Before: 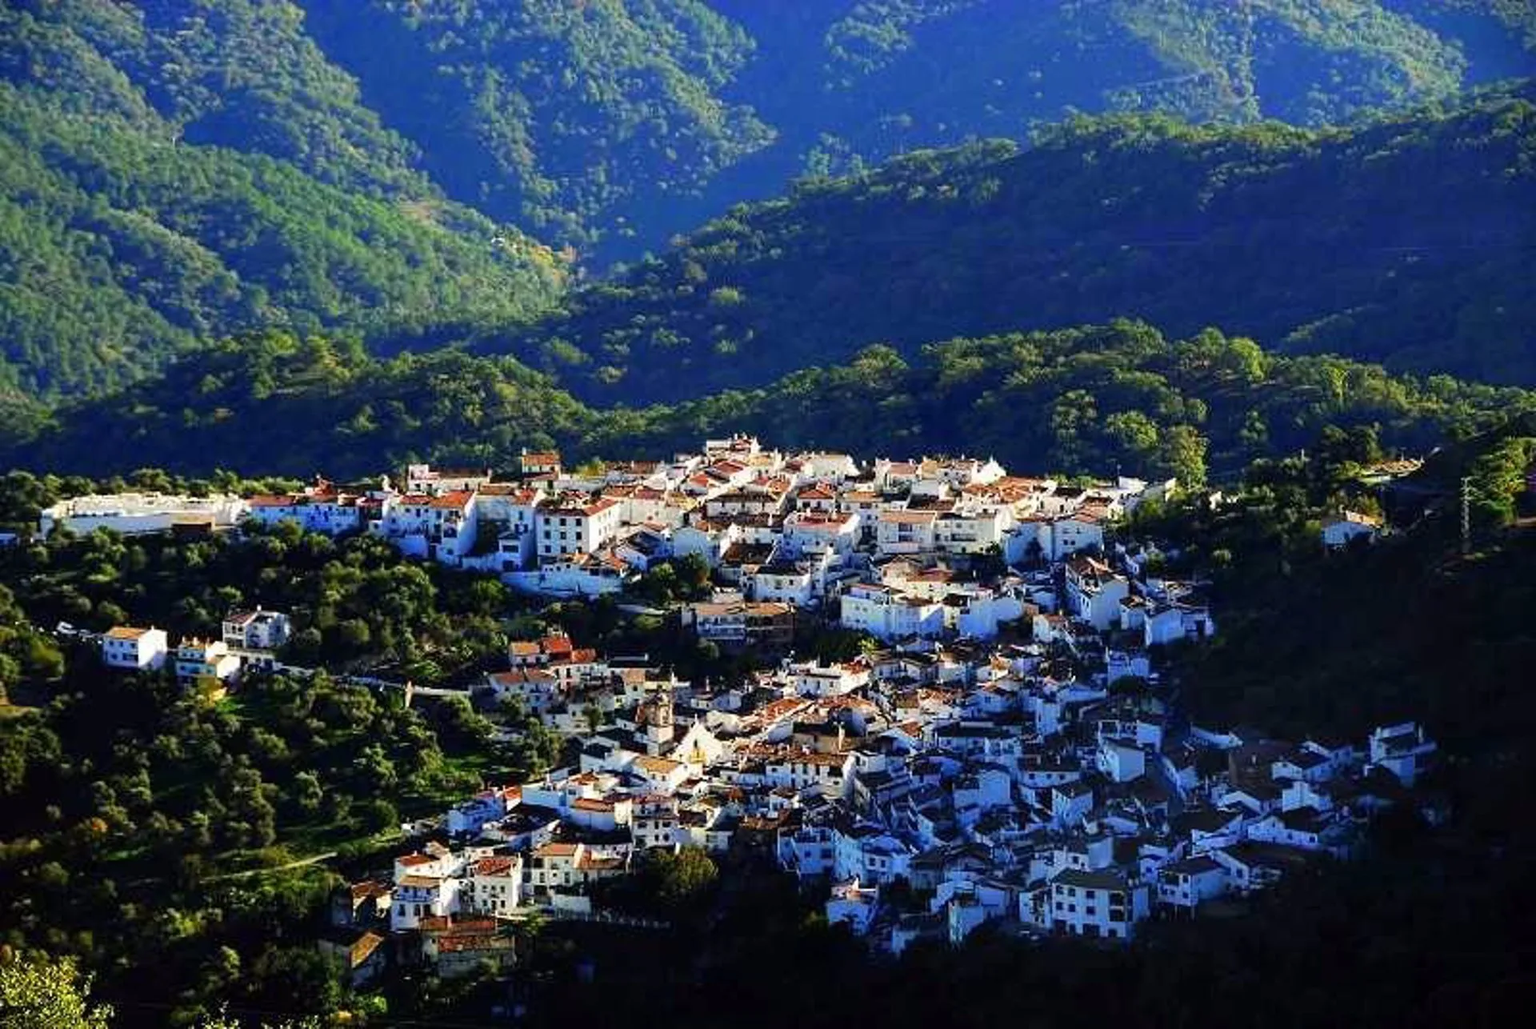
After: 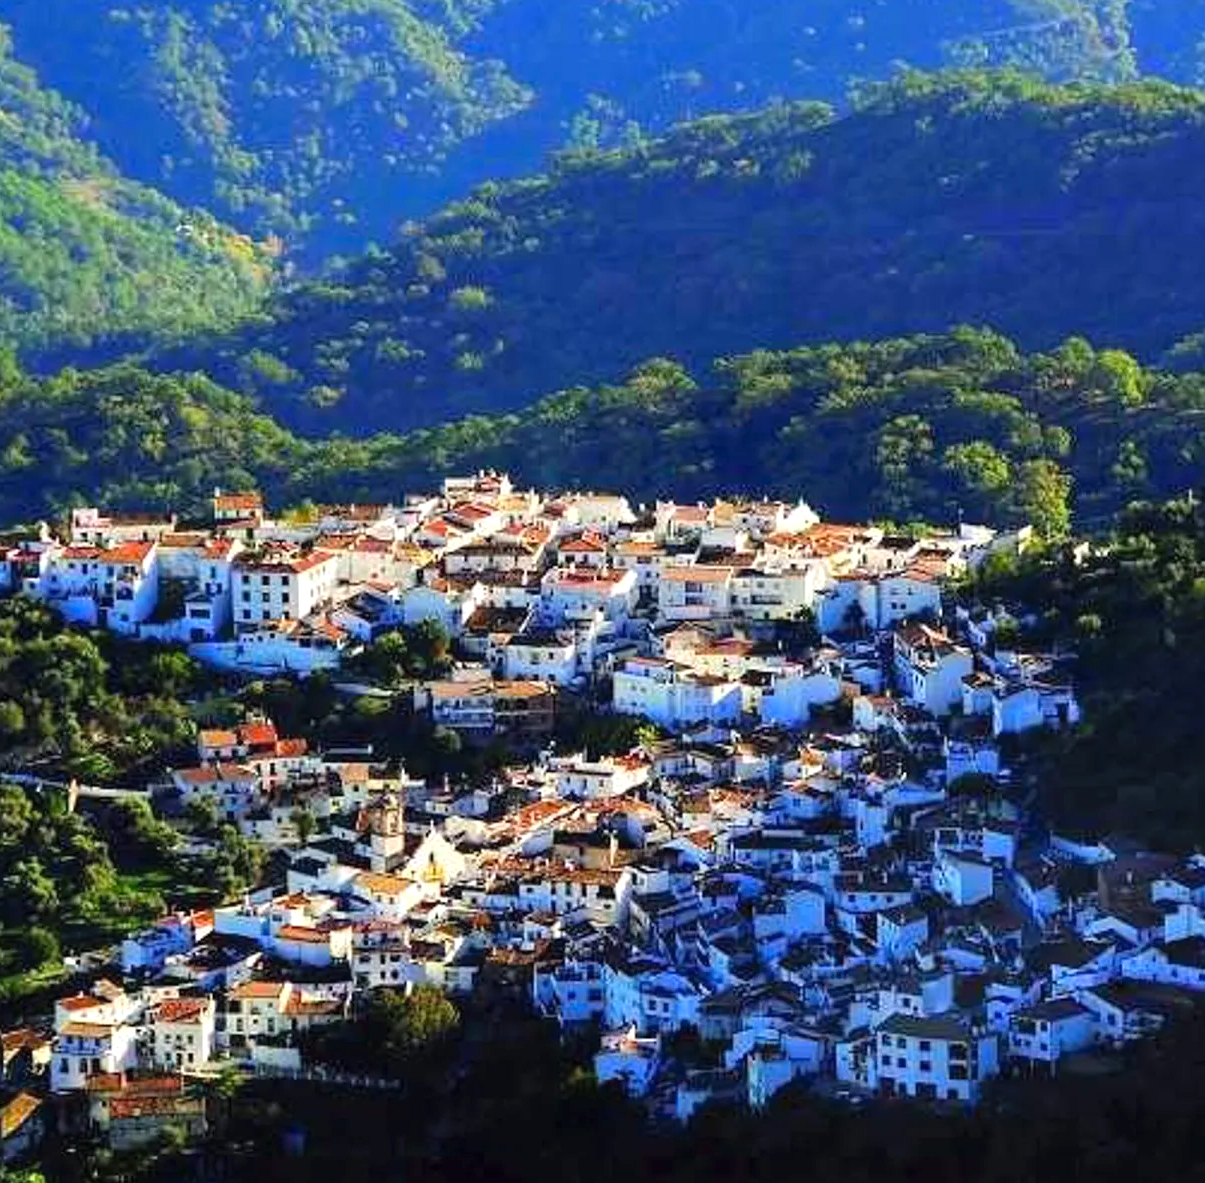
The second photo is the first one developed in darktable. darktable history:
contrast brightness saturation: brightness 0.09, saturation 0.192
exposure: exposure 0.203 EV, compensate highlight preservation false
crop and rotate: left 22.854%, top 5.646%, right 14.344%, bottom 2.36%
